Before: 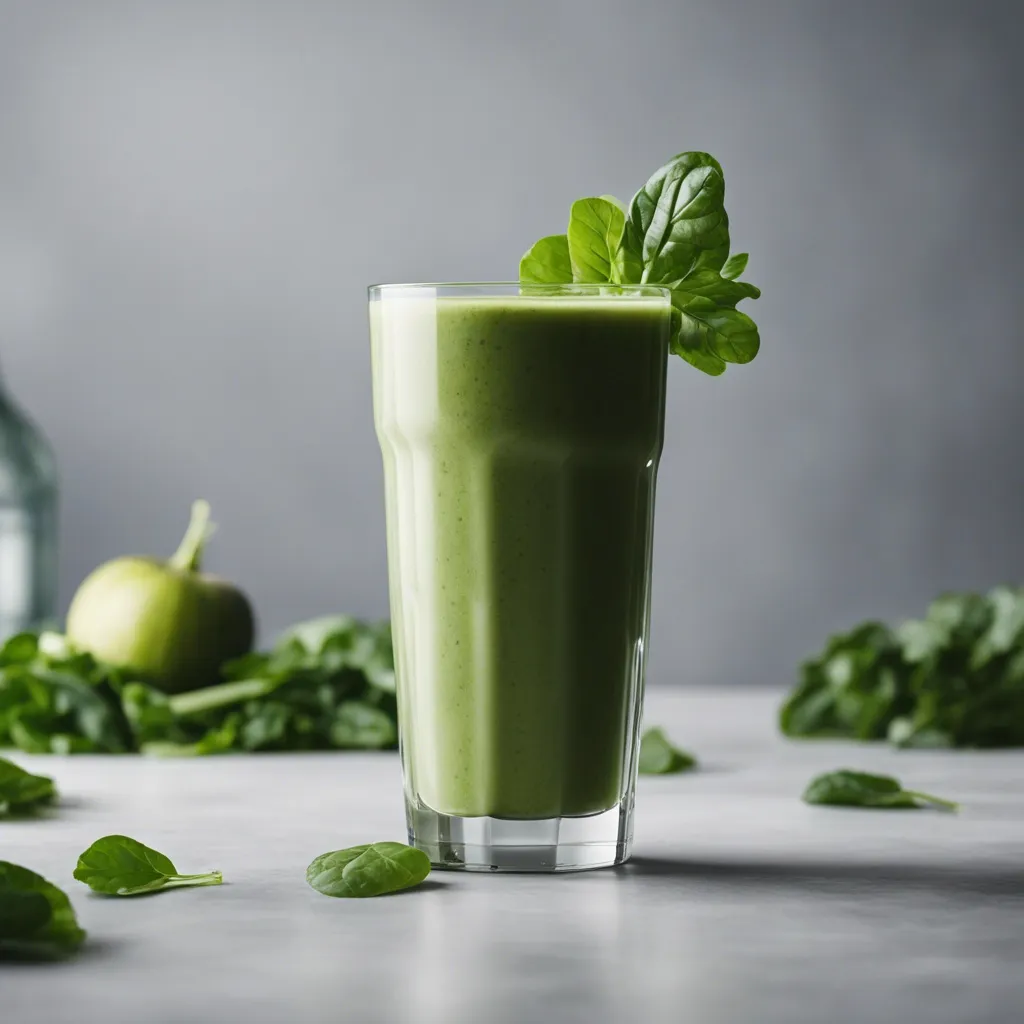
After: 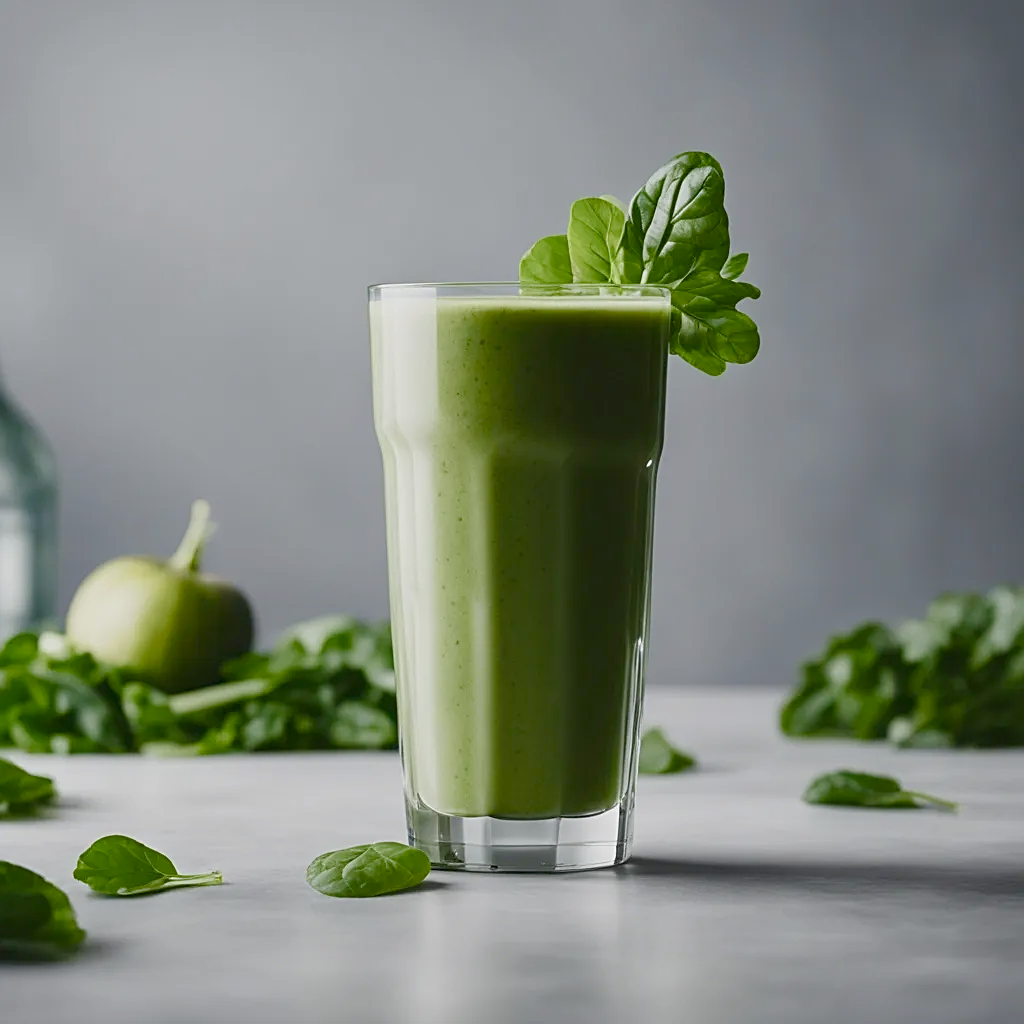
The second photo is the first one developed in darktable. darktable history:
exposure: compensate highlight preservation false
sharpen: on, module defaults
color balance rgb: perceptual saturation grading › global saturation 20%, perceptual saturation grading › highlights -49.344%, perceptual saturation grading › shadows 25.705%, perceptual brilliance grading › global brilliance 2.041%, perceptual brilliance grading › highlights -3.755%, contrast -10.348%
tone equalizer: on, module defaults
